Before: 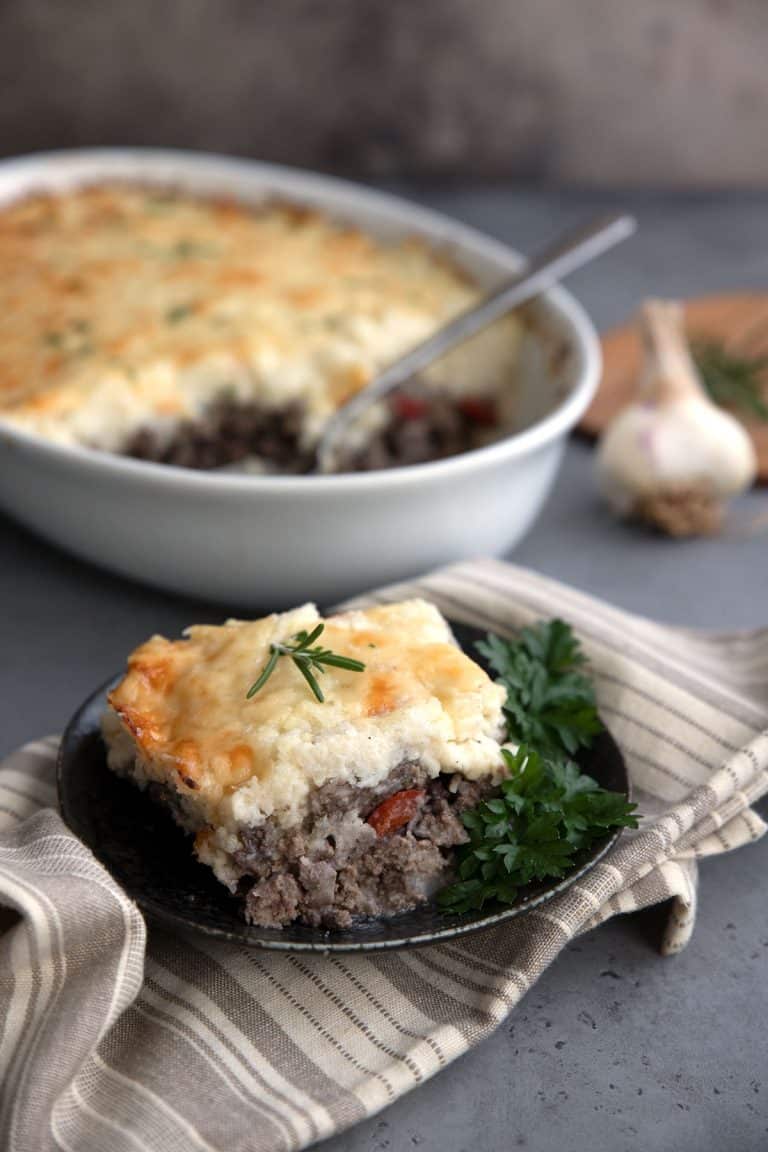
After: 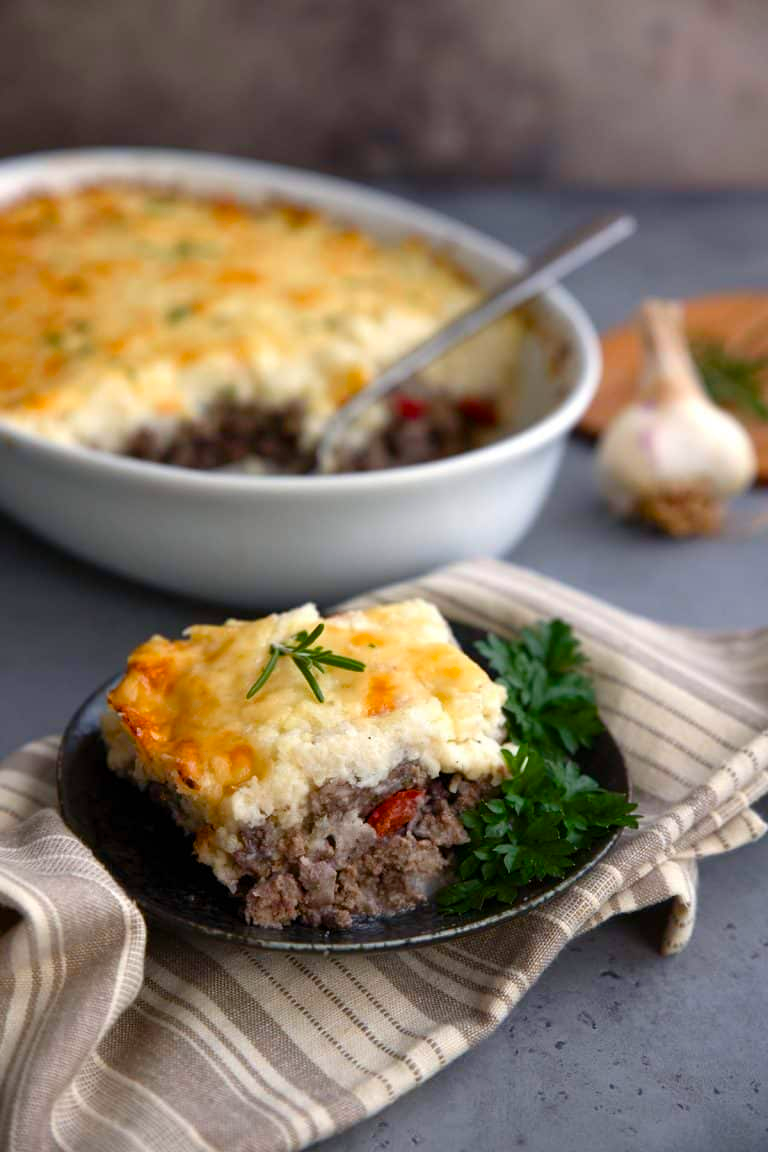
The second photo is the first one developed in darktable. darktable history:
color balance rgb: perceptual saturation grading › global saturation 20%, perceptual saturation grading › highlights 2.68%, perceptual saturation grading › shadows 50%
contrast brightness saturation: saturation 0.13
